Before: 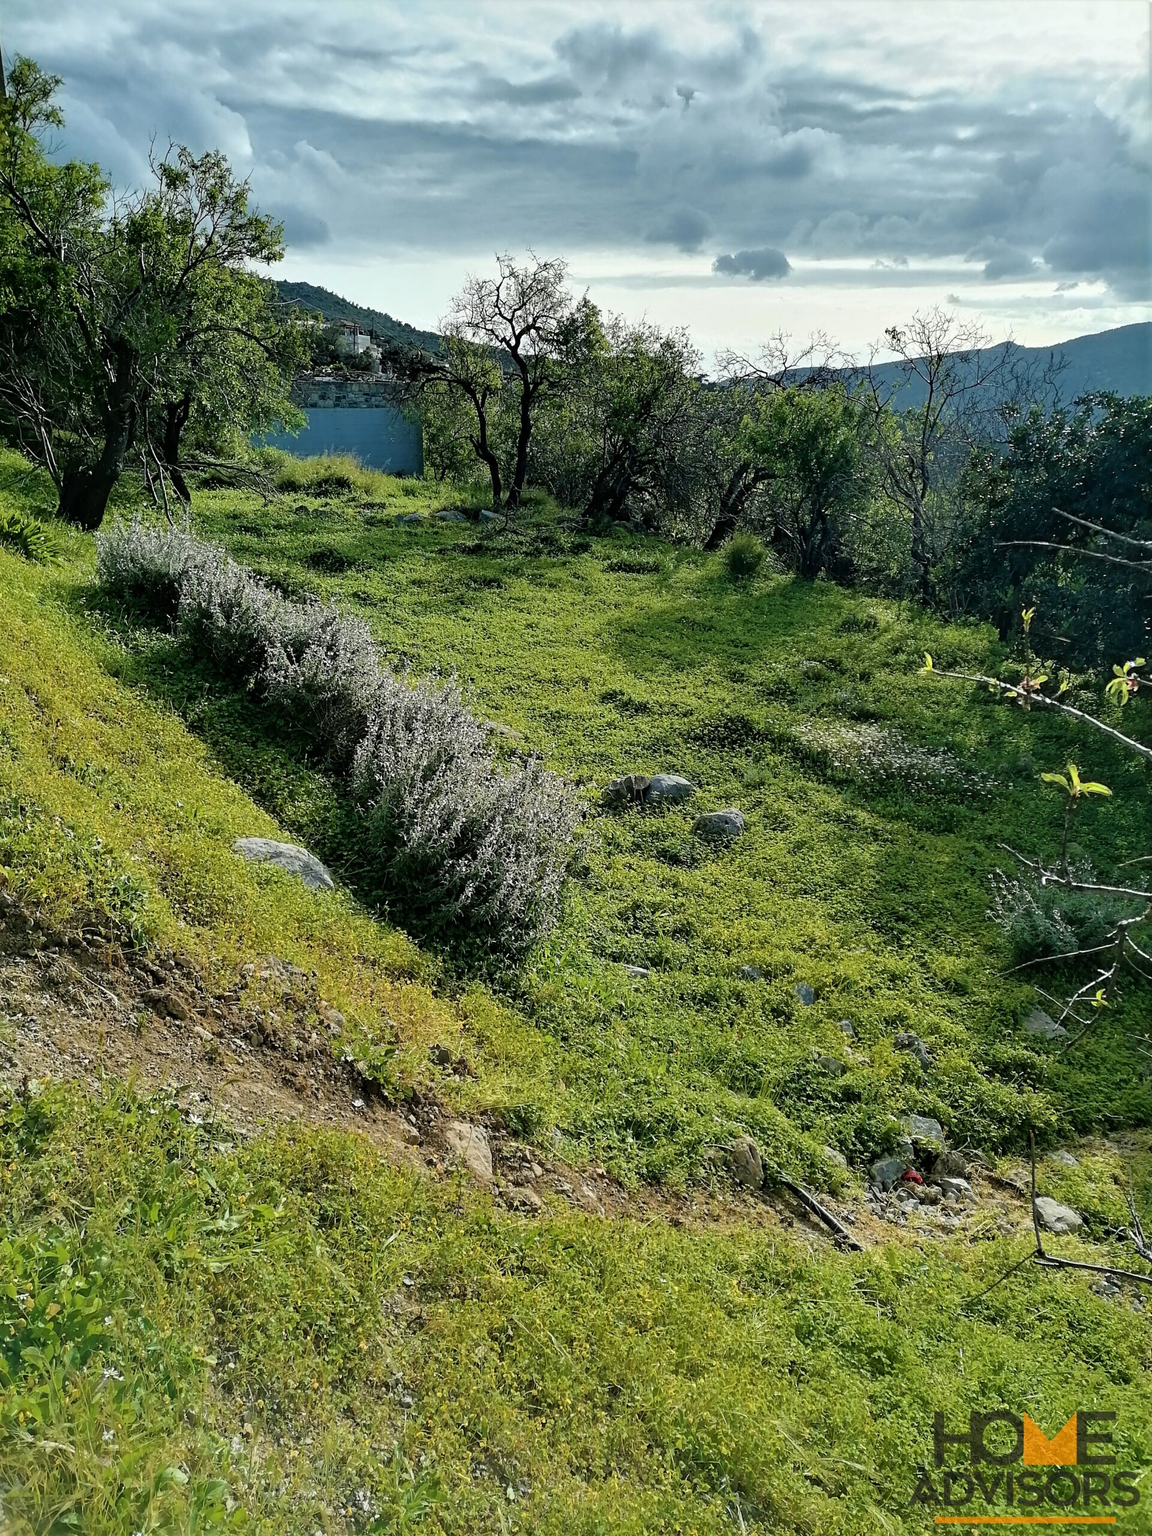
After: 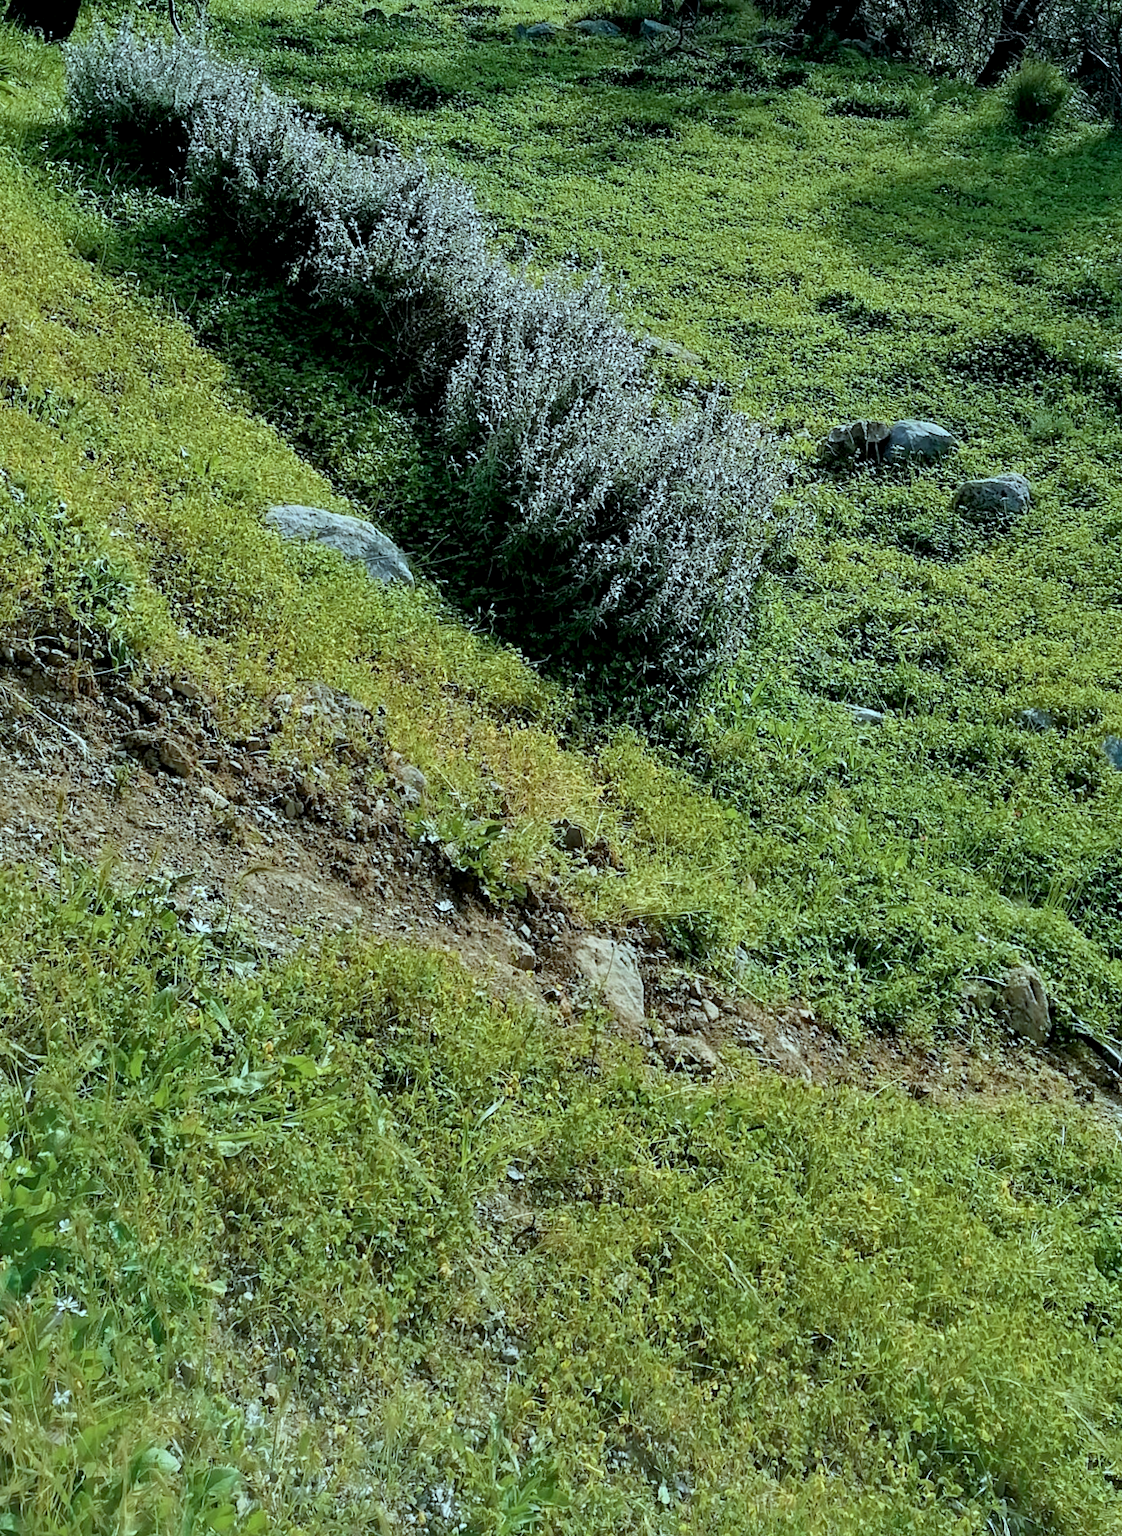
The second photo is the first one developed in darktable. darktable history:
color correction: highlights a* -11.77, highlights b* -15.44
exposure: black level correction 0.005, exposure 0.016 EV, compensate exposure bias true, compensate highlight preservation false
crop and rotate: angle -0.922°, left 3.981%, top 31.892%, right 29.604%
